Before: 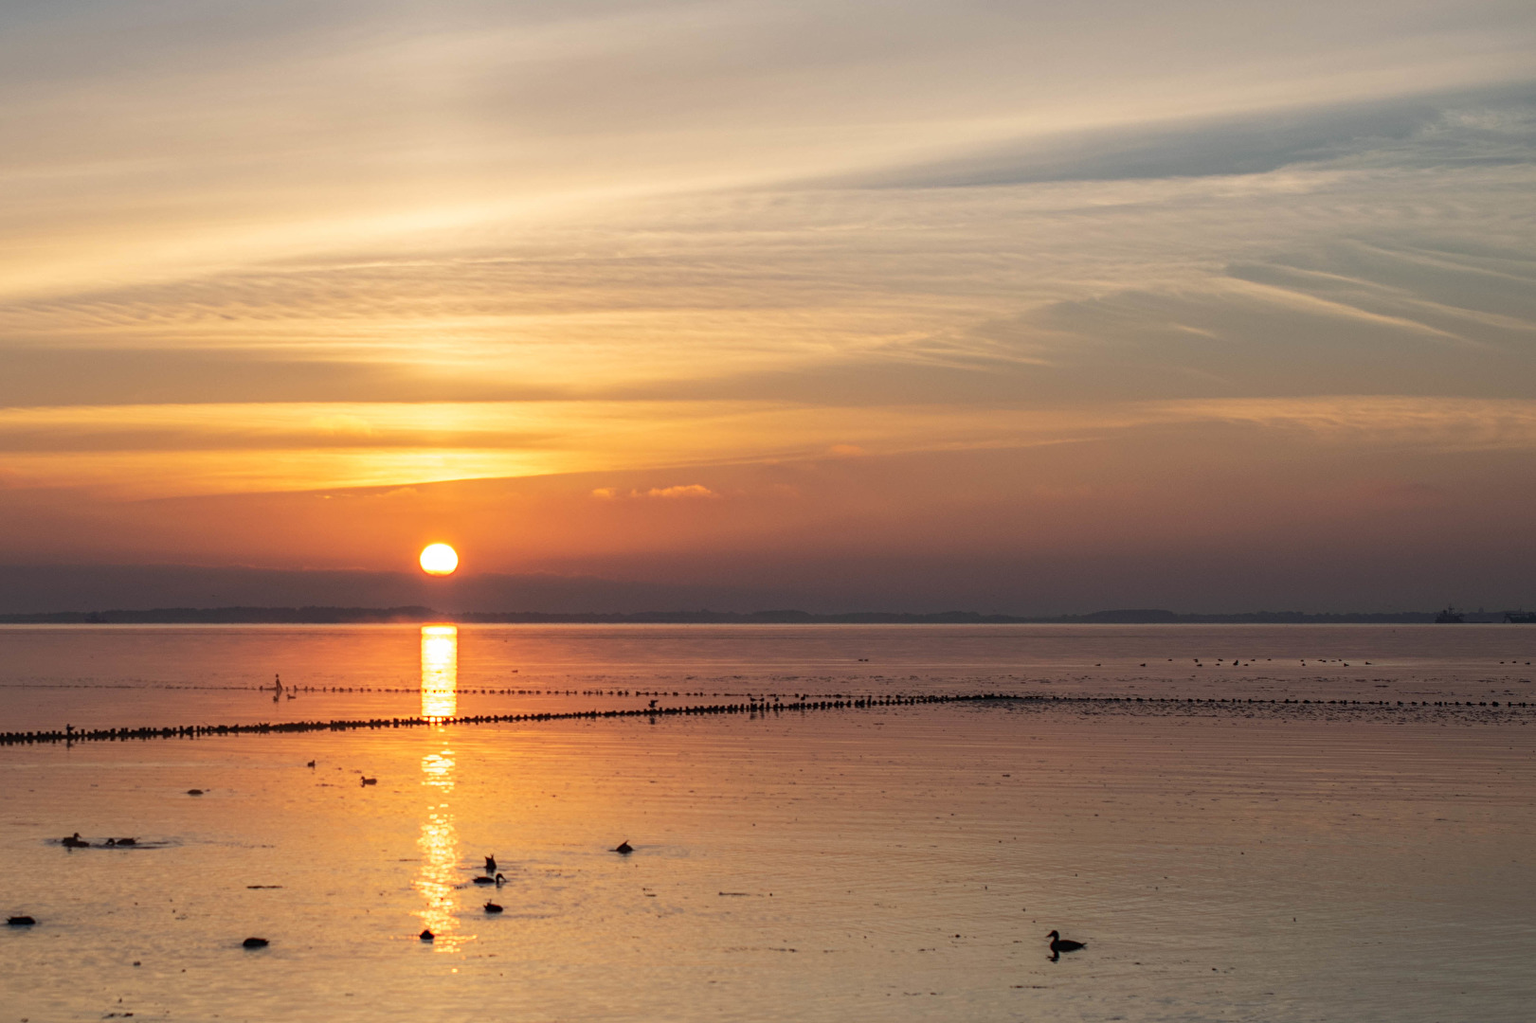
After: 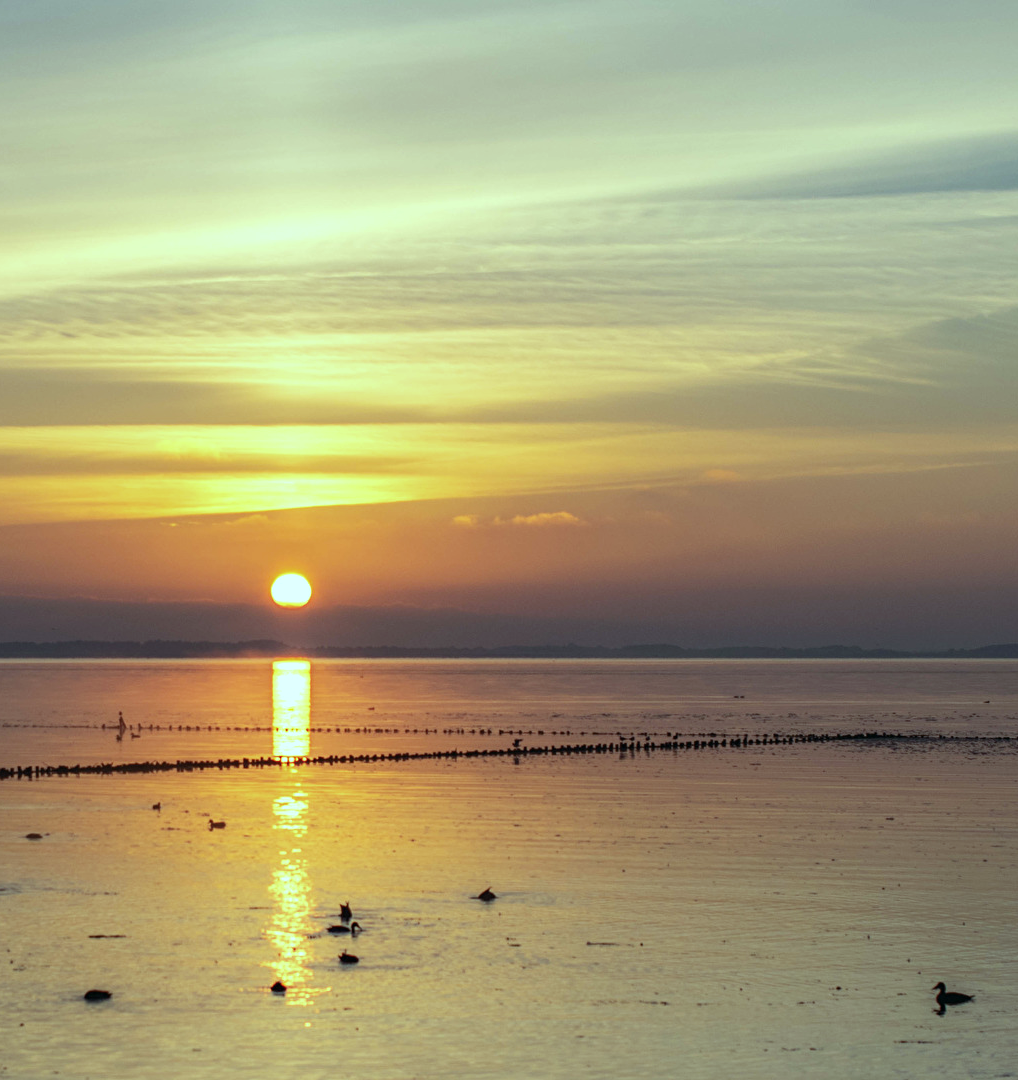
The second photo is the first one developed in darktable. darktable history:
crop: left 10.644%, right 26.528%
color balance: mode lift, gamma, gain (sRGB), lift [0.997, 0.979, 1.021, 1.011], gamma [1, 1.084, 0.916, 0.998], gain [1, 0.87, 1.13, 1.101], contrast 4.55%, contrast fulcrum 38.24%, output saturation 104.09%
